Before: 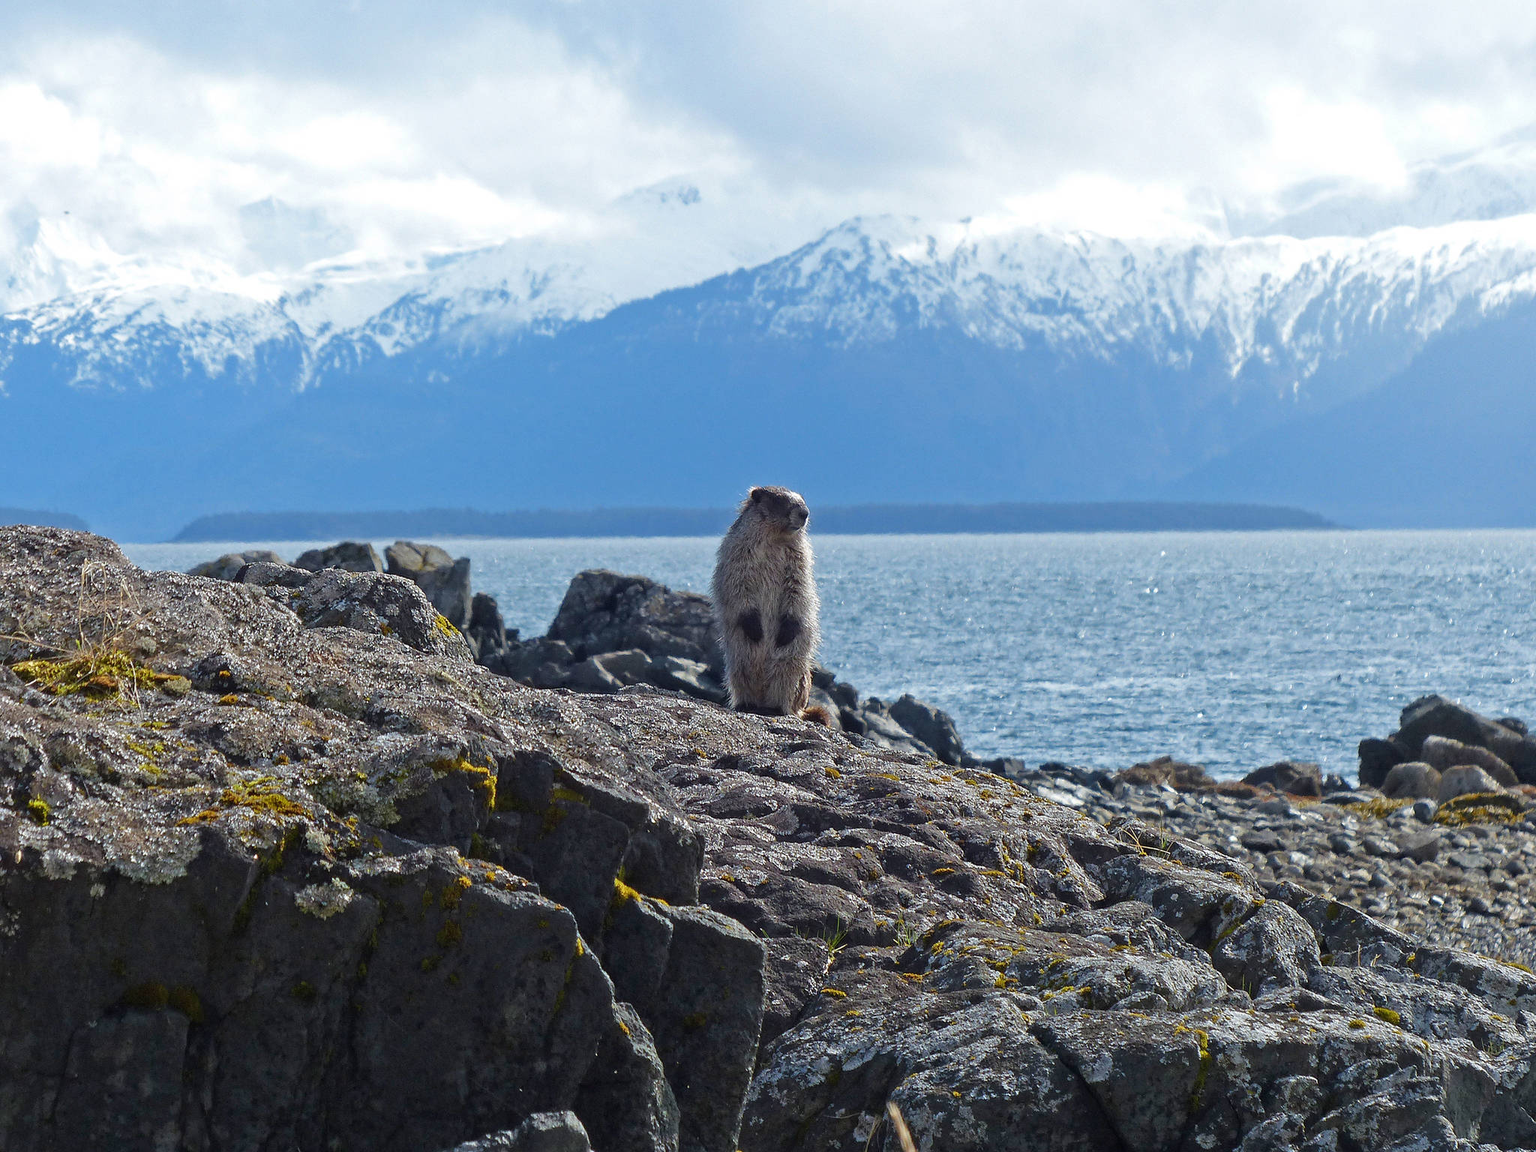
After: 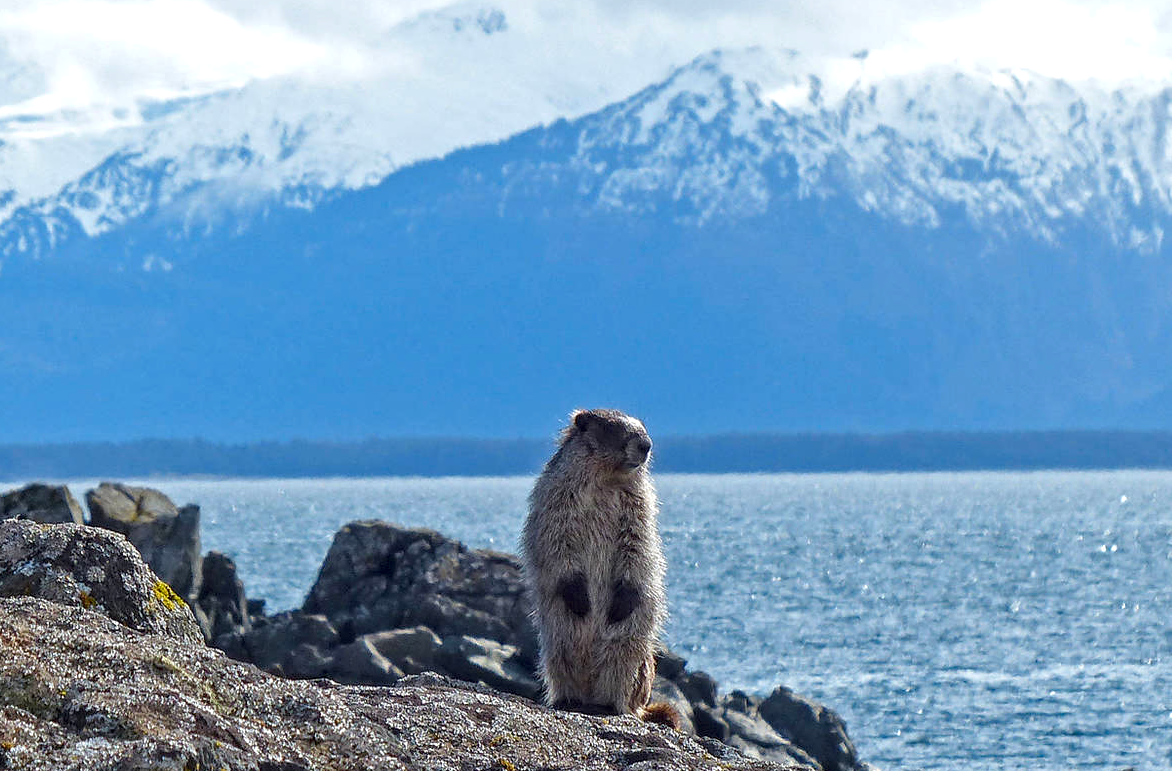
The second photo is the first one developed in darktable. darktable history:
contrast brightness saturation: saturation 0.185
local contrast: on, module defaults
contrast equalizer: y [[0.5, 0.504, 0.515, 0.527, 0.535, 0.534], [0.5 ×6], [0.491, 0.387, 0.179, 0.068, 0.068, 0.068], [0 ×5, 0.023], [0 ×6]]
crop: left 20.854%, top 15.609%, right 21.872%, bottom 34.139%
